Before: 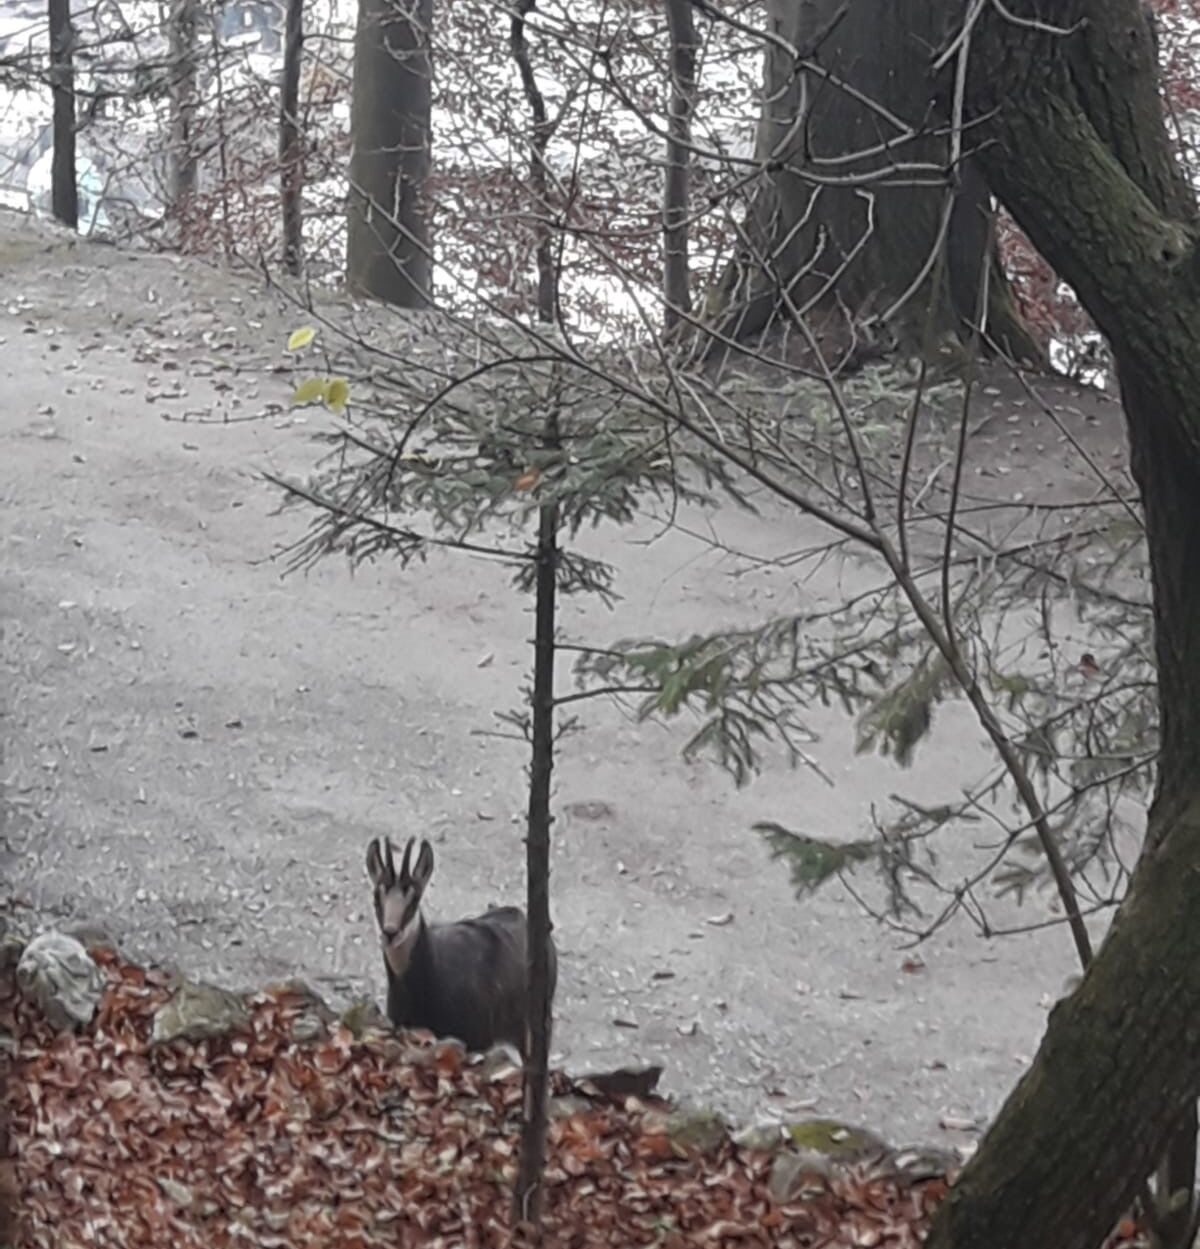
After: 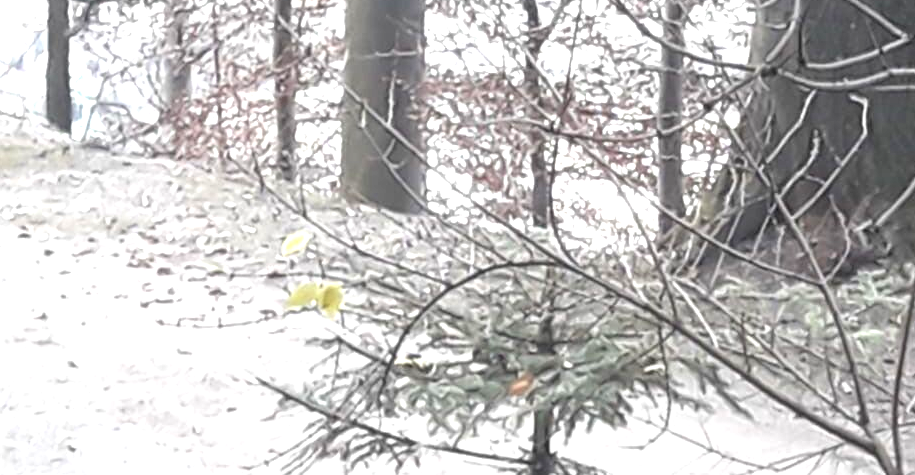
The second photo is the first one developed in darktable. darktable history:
crop: left 0.579%, top 7.627%, right 23.167%, bottom 54.275%
exposure: black level correction 0, exposure 1.3 EV, compensate exposure bias true, compensate highlight preservation false
